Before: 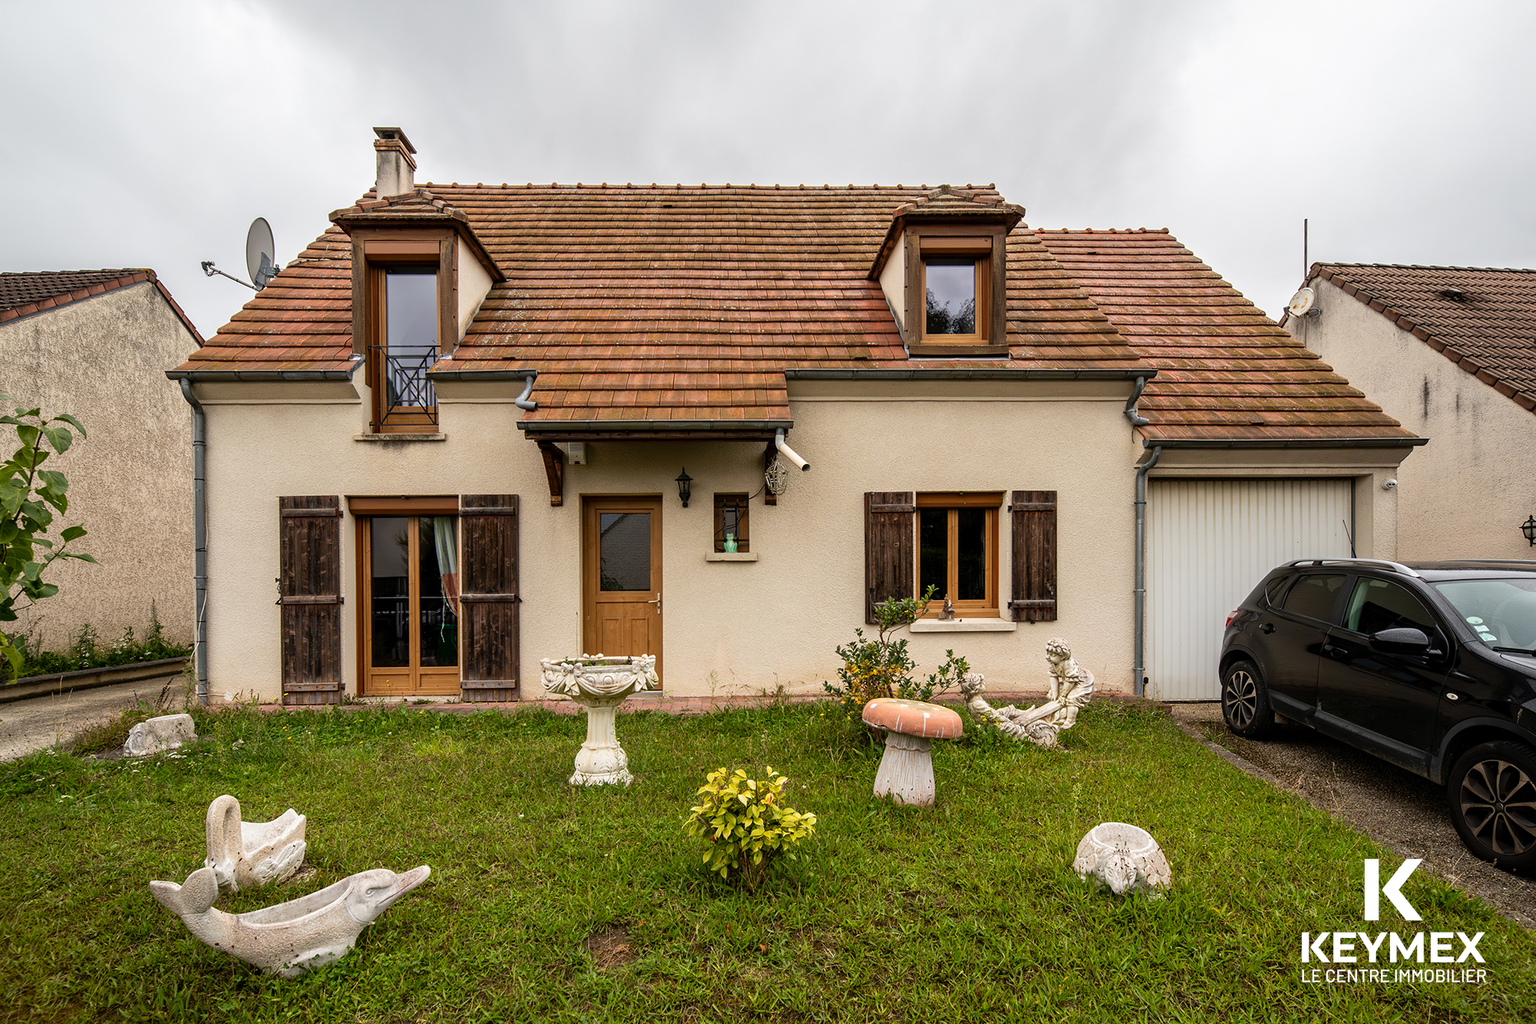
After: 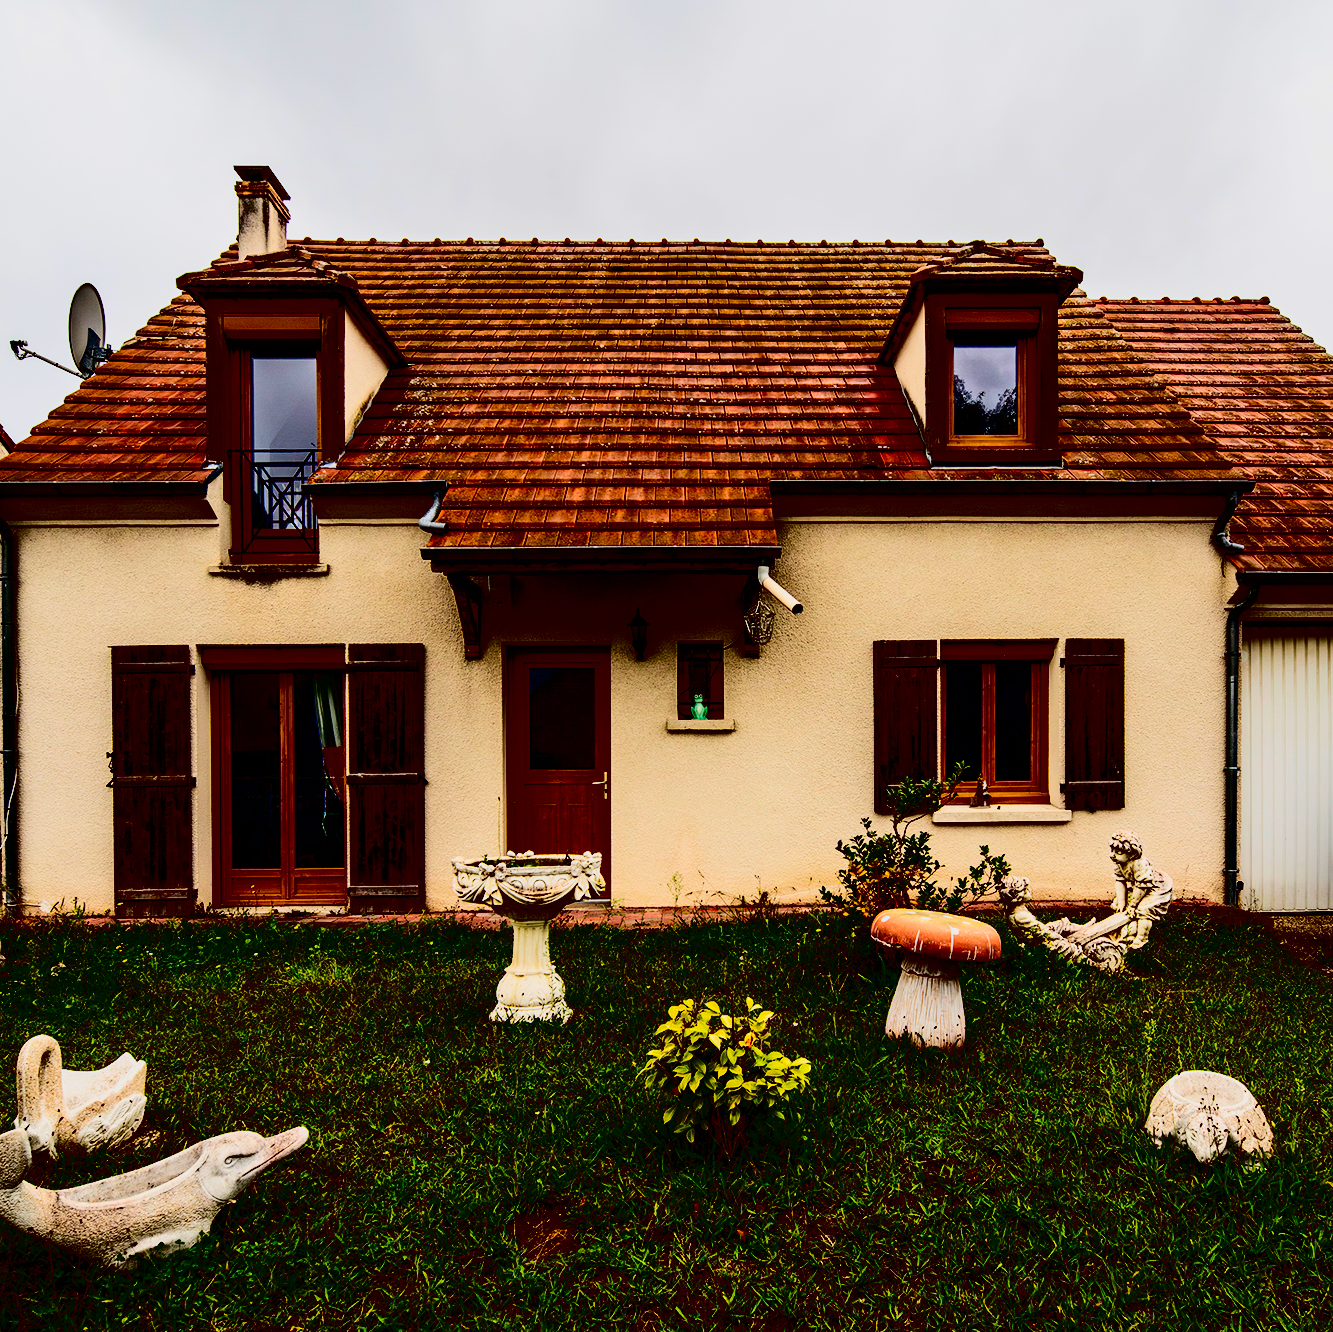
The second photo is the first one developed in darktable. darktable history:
filmic rgb: black relative exposure -7.15 EV, white relative exposure 5.36 EV, hardness 3.02, color science v6 (2022)
crop and rotate: left 12.648%, right 20.685%
contrast brightness saturation: contrast 0.77, brightness -1, saturation 1
